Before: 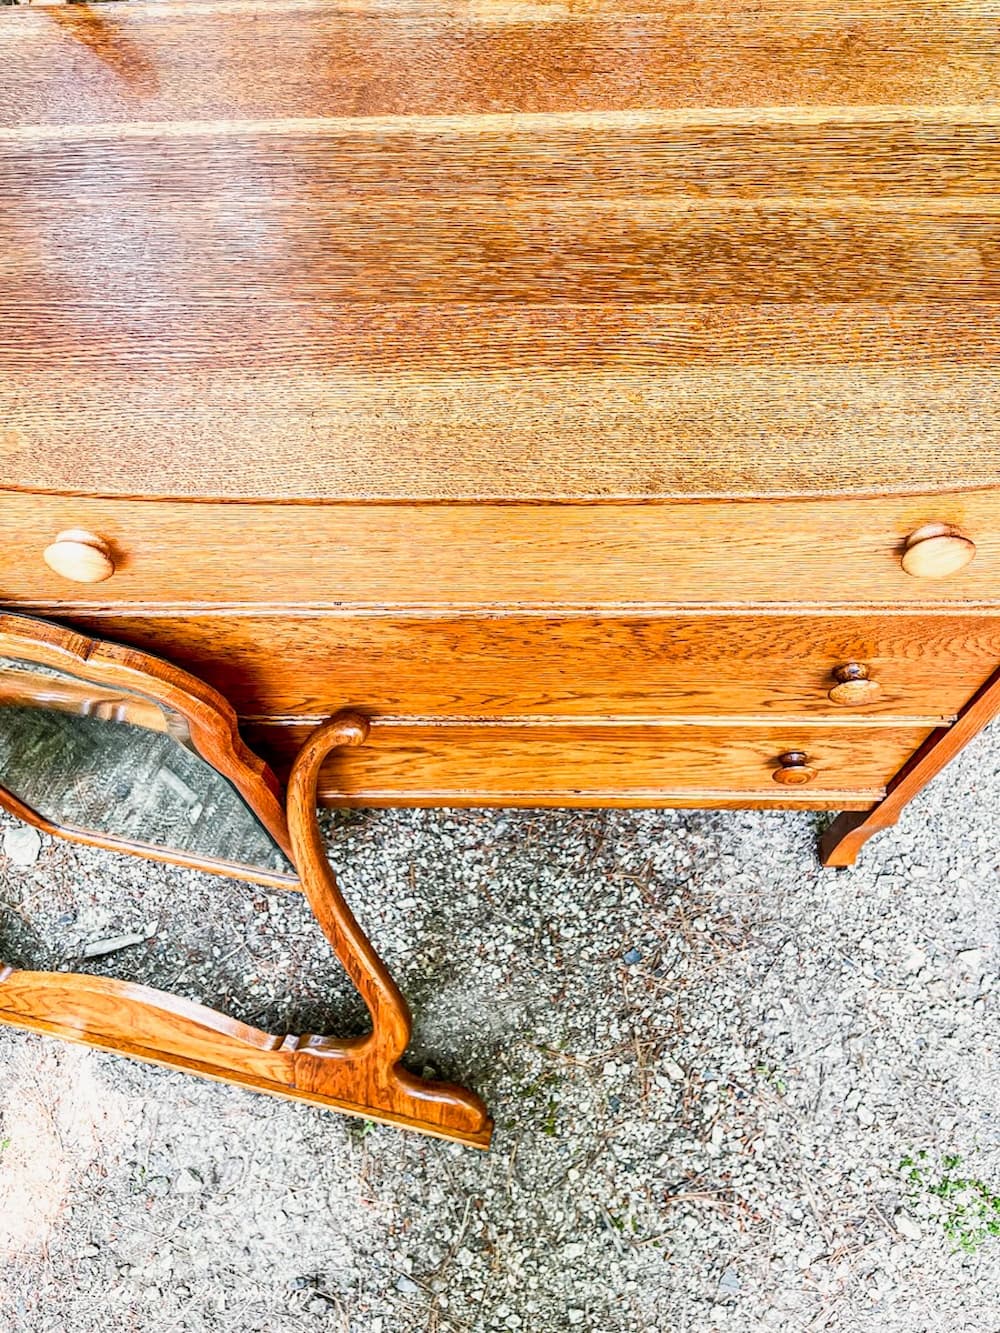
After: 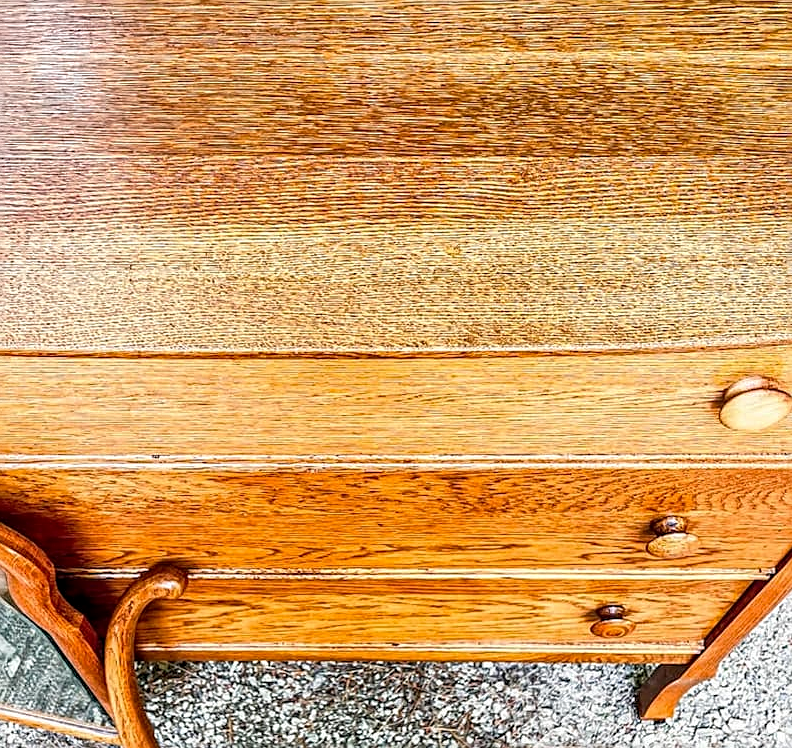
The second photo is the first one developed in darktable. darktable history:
exposure: compensate highlight preservation false
crop: left 18.271%, top 11.096%, right 2.45%, bottom 32.742%
local contrast: on, module defaults
sharpen: on, module defaults
haze removal: compatibility mode true, adaptive false
